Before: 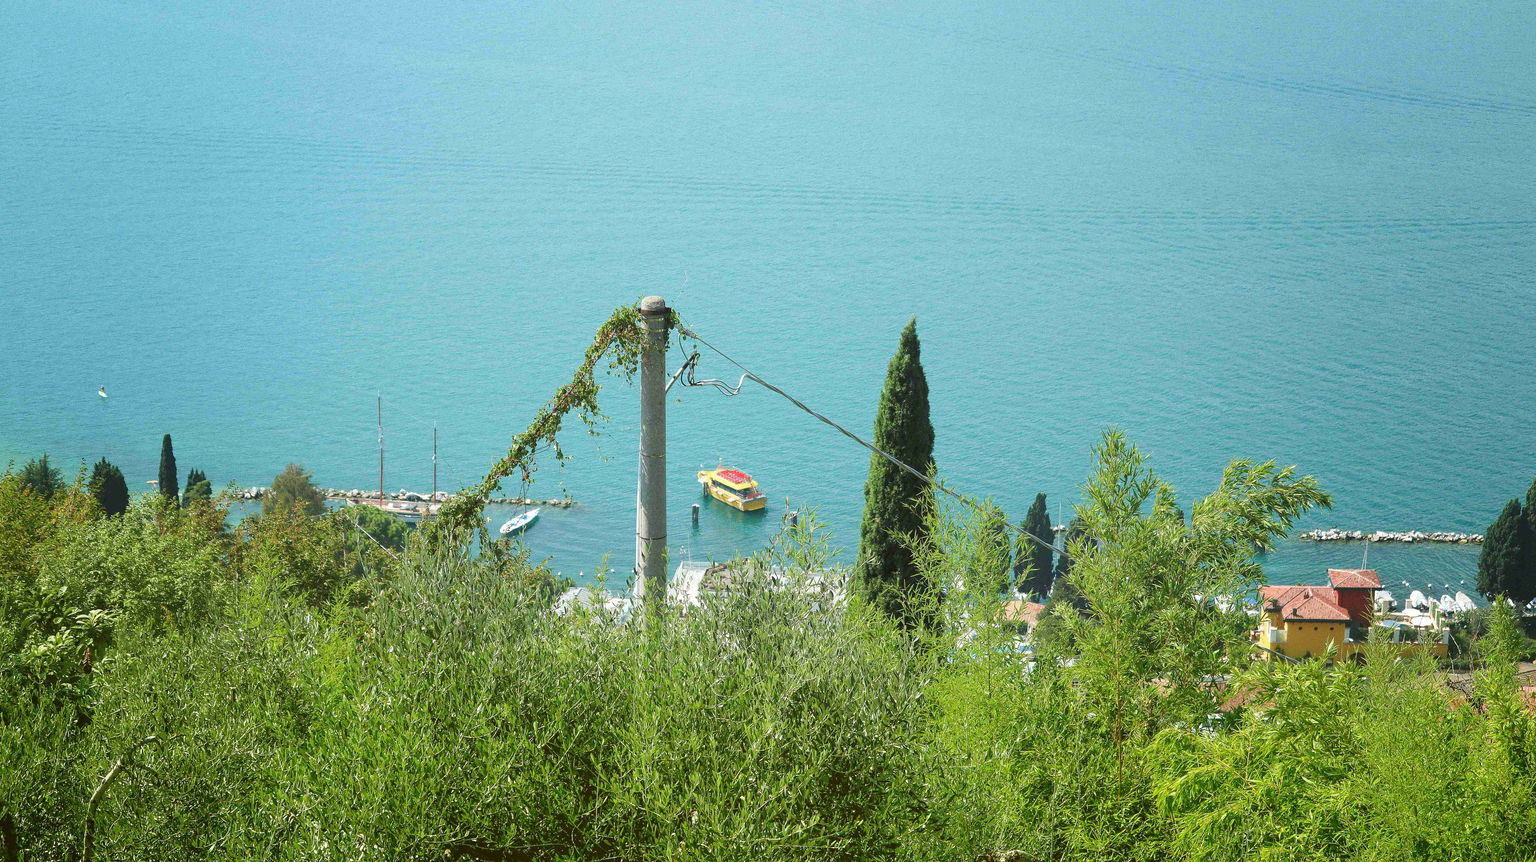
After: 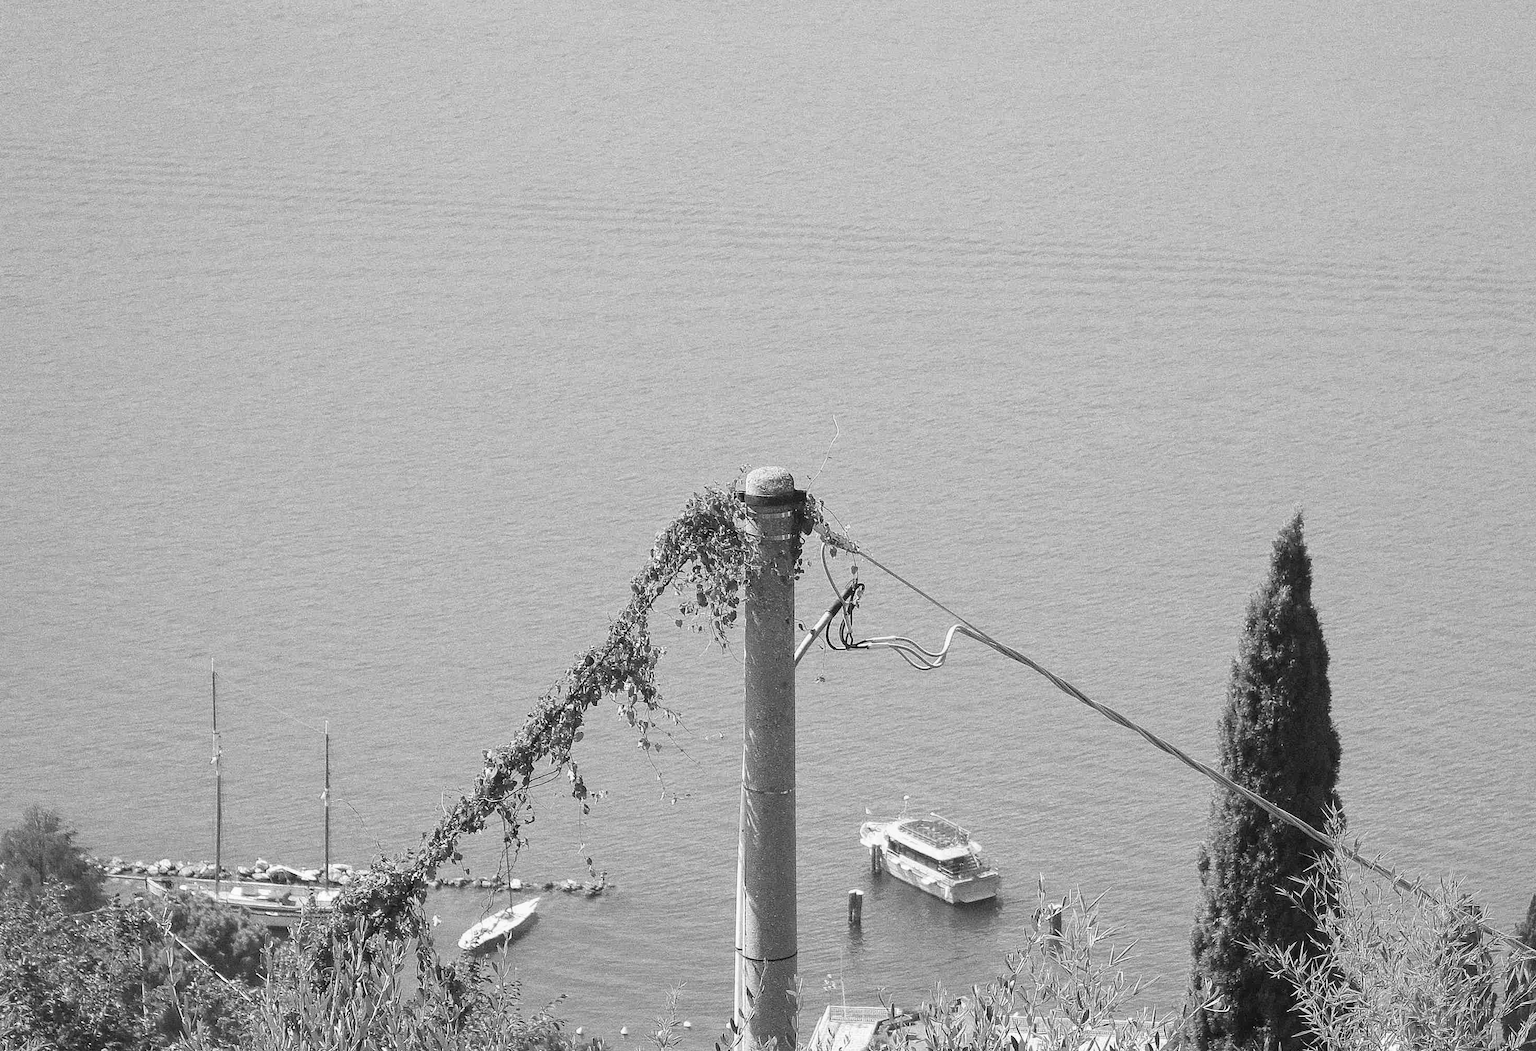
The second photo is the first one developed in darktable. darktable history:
crop: left 17.835%, top 7.675%, right 32.881%, bottom 32.213%
monochrome: a -6.99, b 35.61, size 1.4
contrast brightness saturation: contrast 0.06, brightness -0.01, saturation -0.23
